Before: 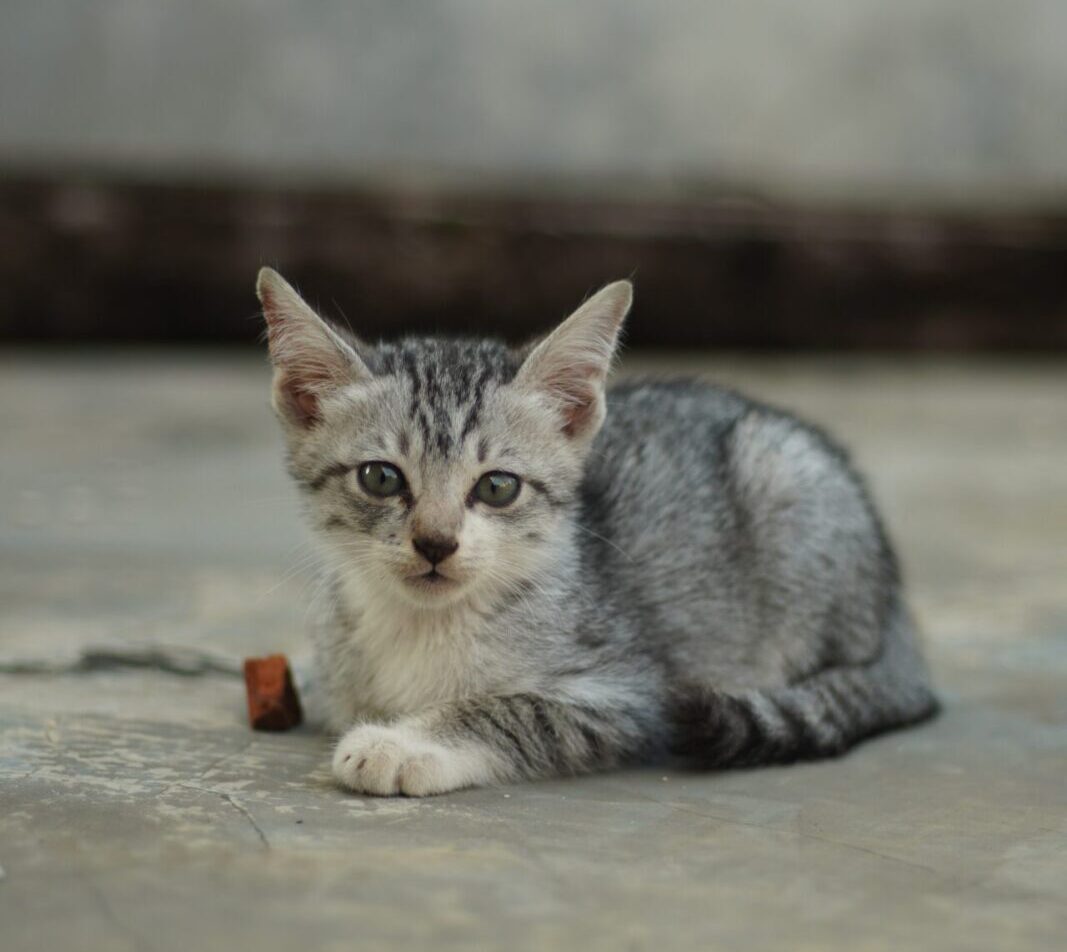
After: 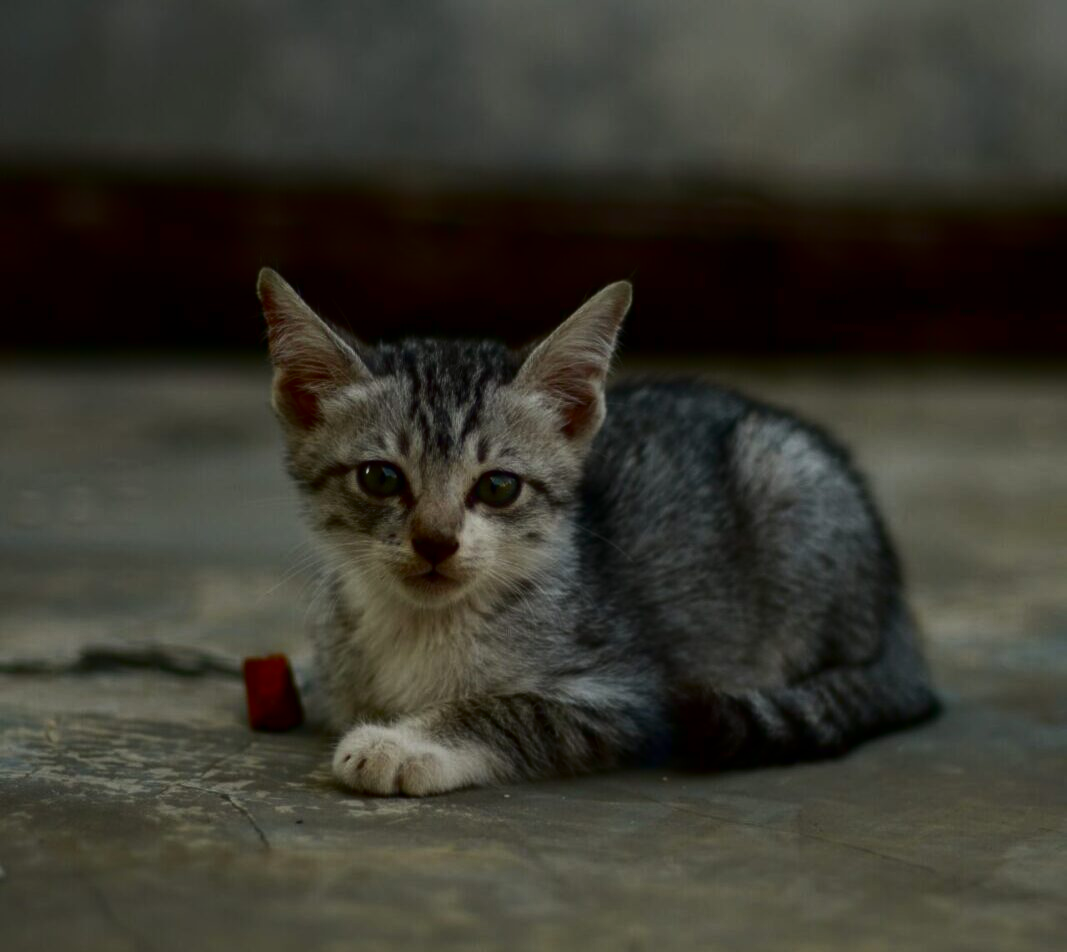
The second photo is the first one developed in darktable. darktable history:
contrast brightness saturation: contrast 0.091, brightness -0.582, saturation 0.174
